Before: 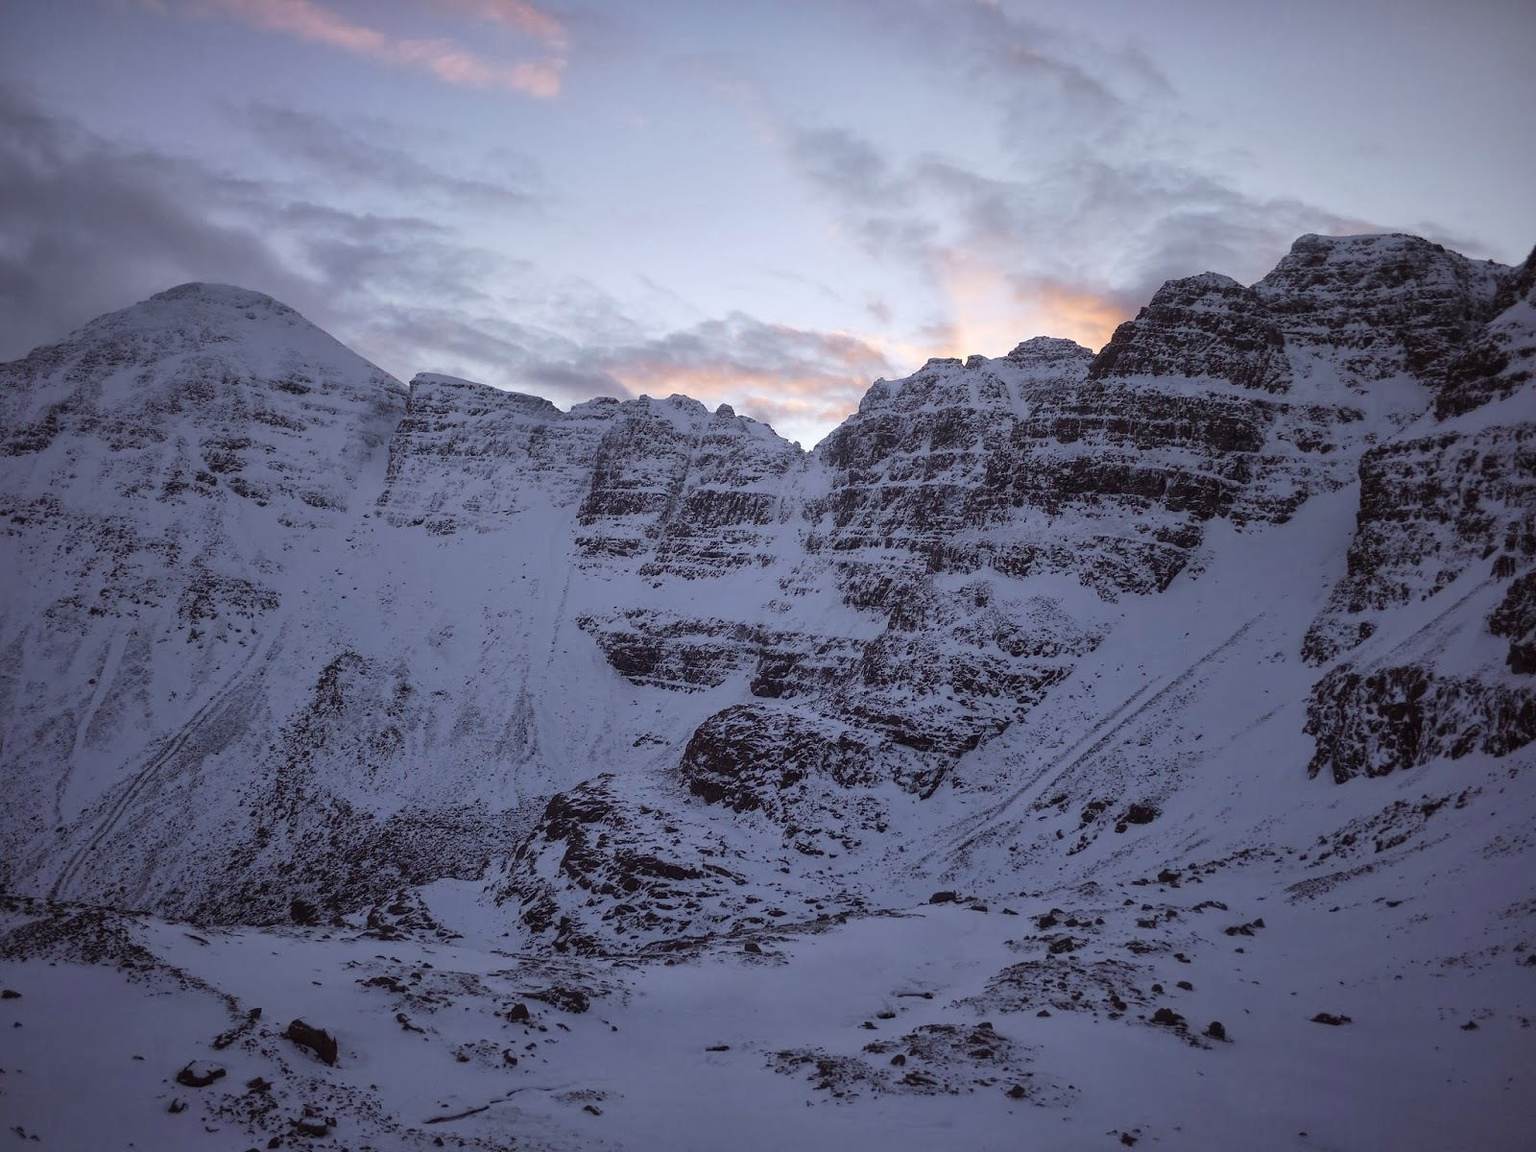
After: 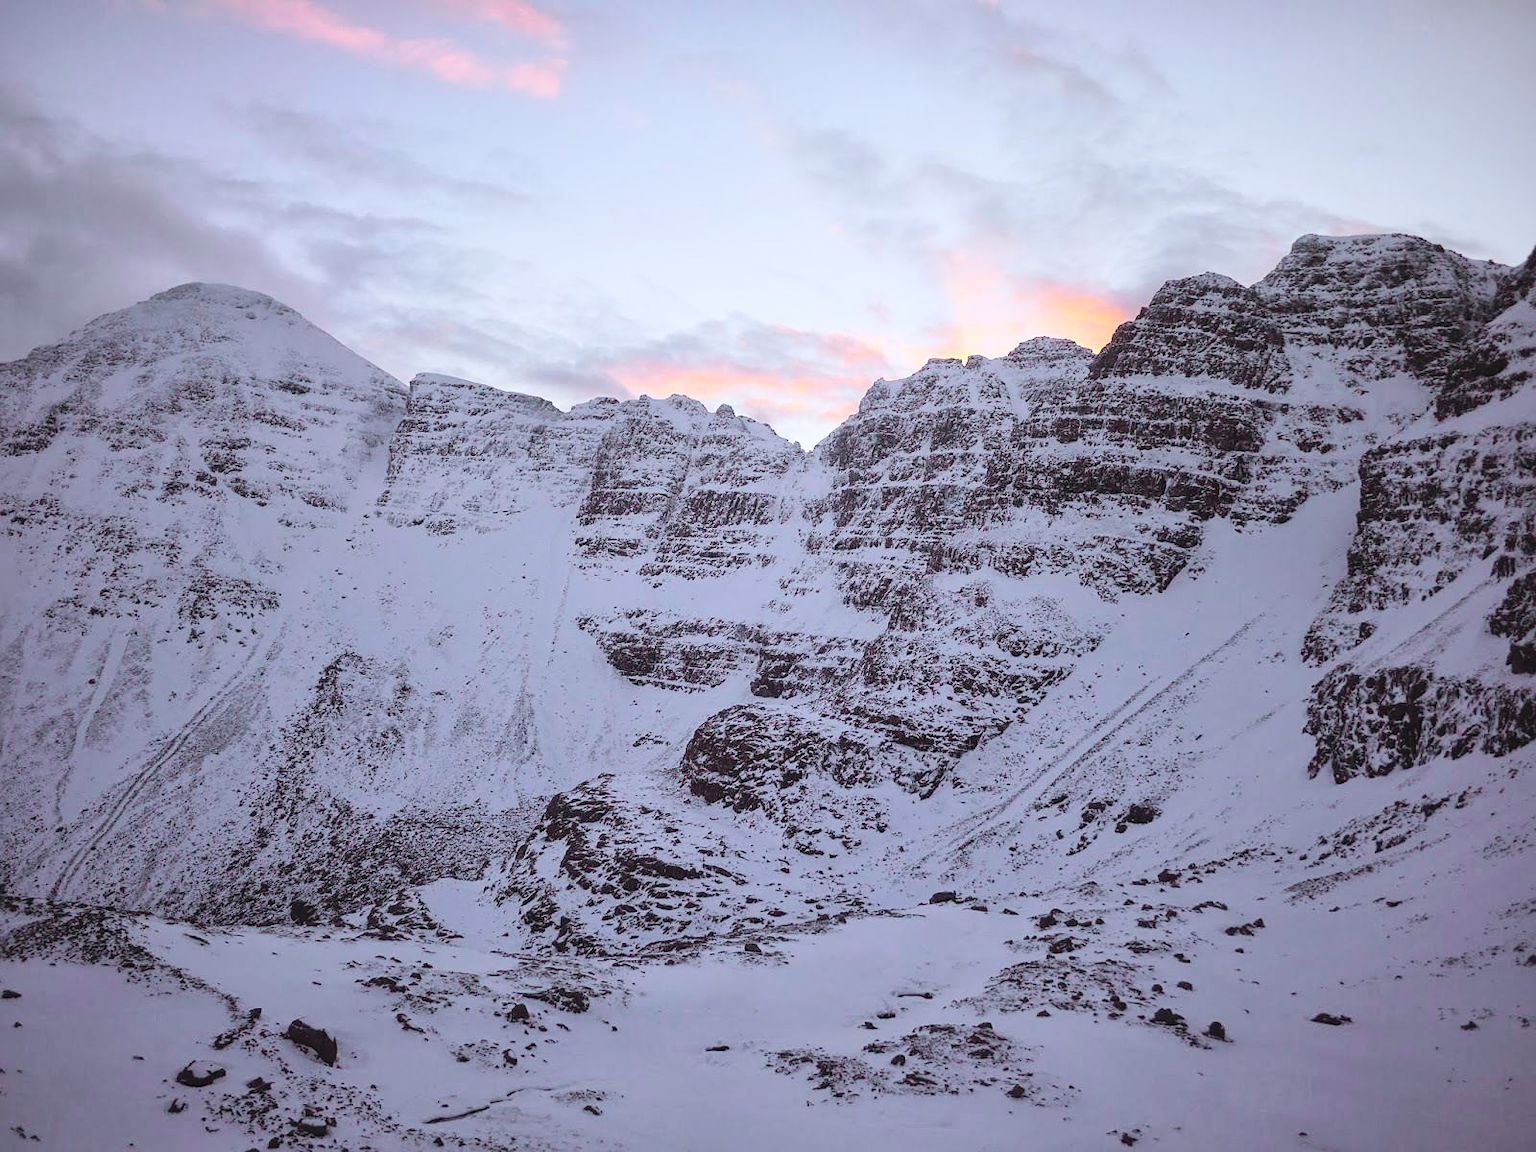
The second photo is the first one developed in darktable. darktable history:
sharpen: amount 0.2
global tonemap: drago (0.7, 100)
tone curve: curves: ch0 [(0, 0.012) (0.052, 0.04) (0.107, 0.086) (0.269, 0.266) (0.471, 0.503) (0.731, 0.771) (0.921, 0.909) (0.999, 0.951)]; ch1 [(0, 0) (0.339, 0.298) (0.402, 0.363) (0.444, 0.415) (0.485, 0.469) (0.494, 0.493) (0.504, 0.501) (0.525, 0.534) (0.555, 0.593) (0.594, 0.648) (1, 1)]; ch2 [(0, 0) (0.48, 0.48) (0.504, 0.5) (0.535, 0.557) (0.581, 0.623) (0.649, 0.683) (0.824, 0.815) (1, 1)], color space Lab, independent channels, preserve colors none
